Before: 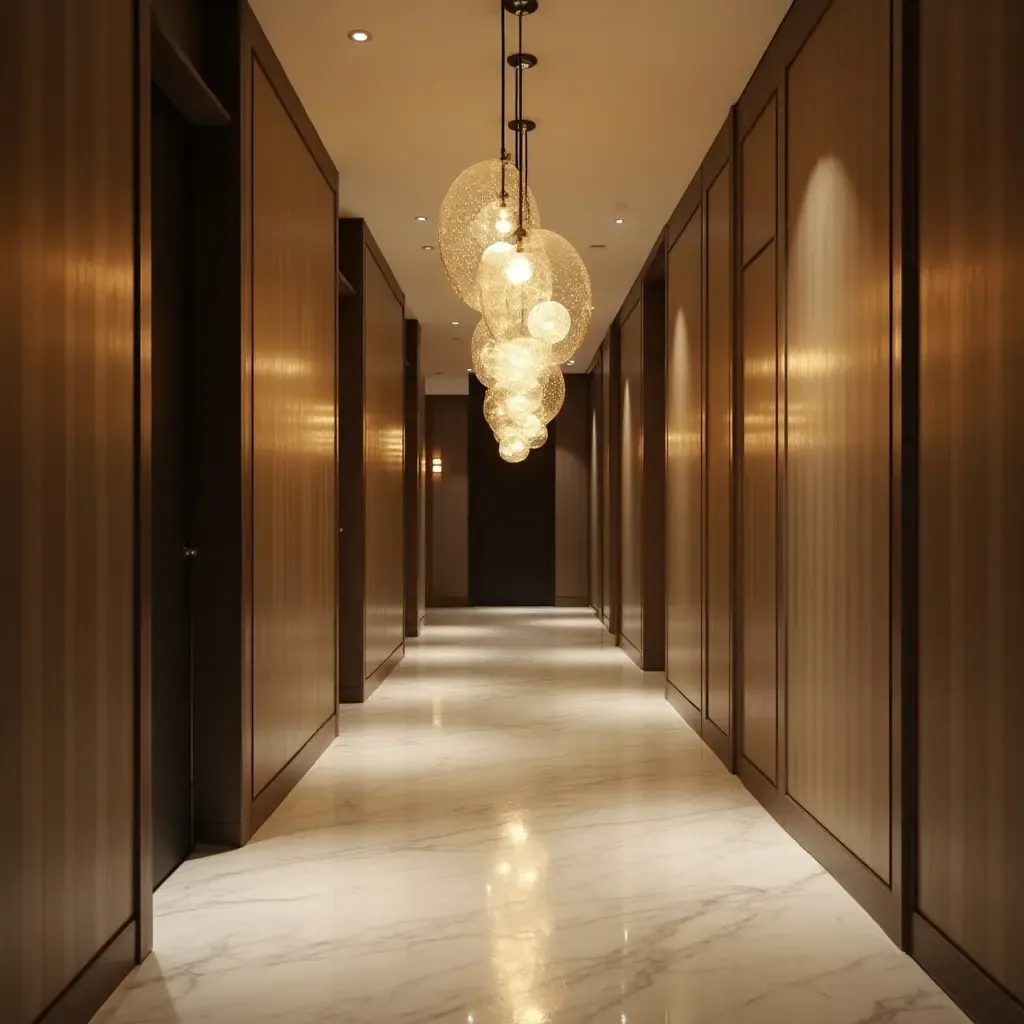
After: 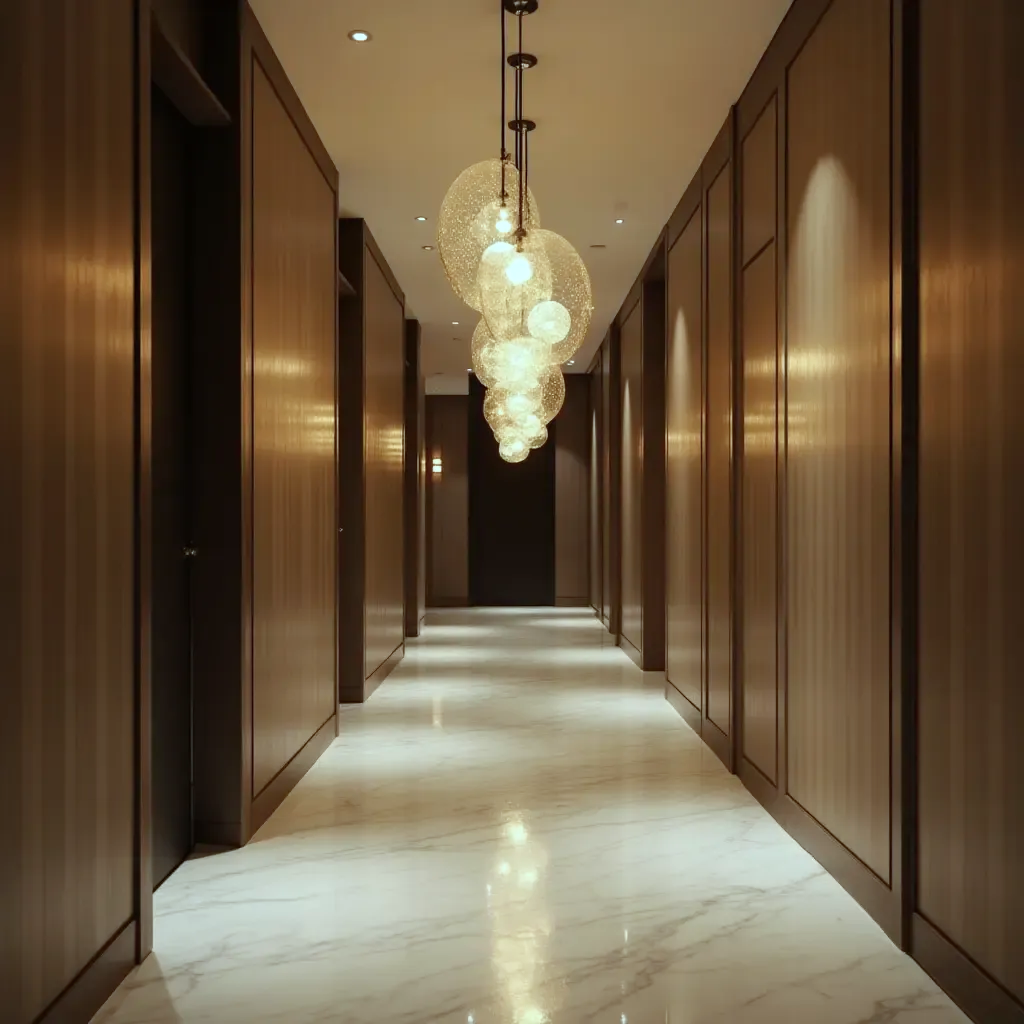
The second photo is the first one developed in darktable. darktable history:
color correction: highlights a* -10.34, highlights b* -10.56
